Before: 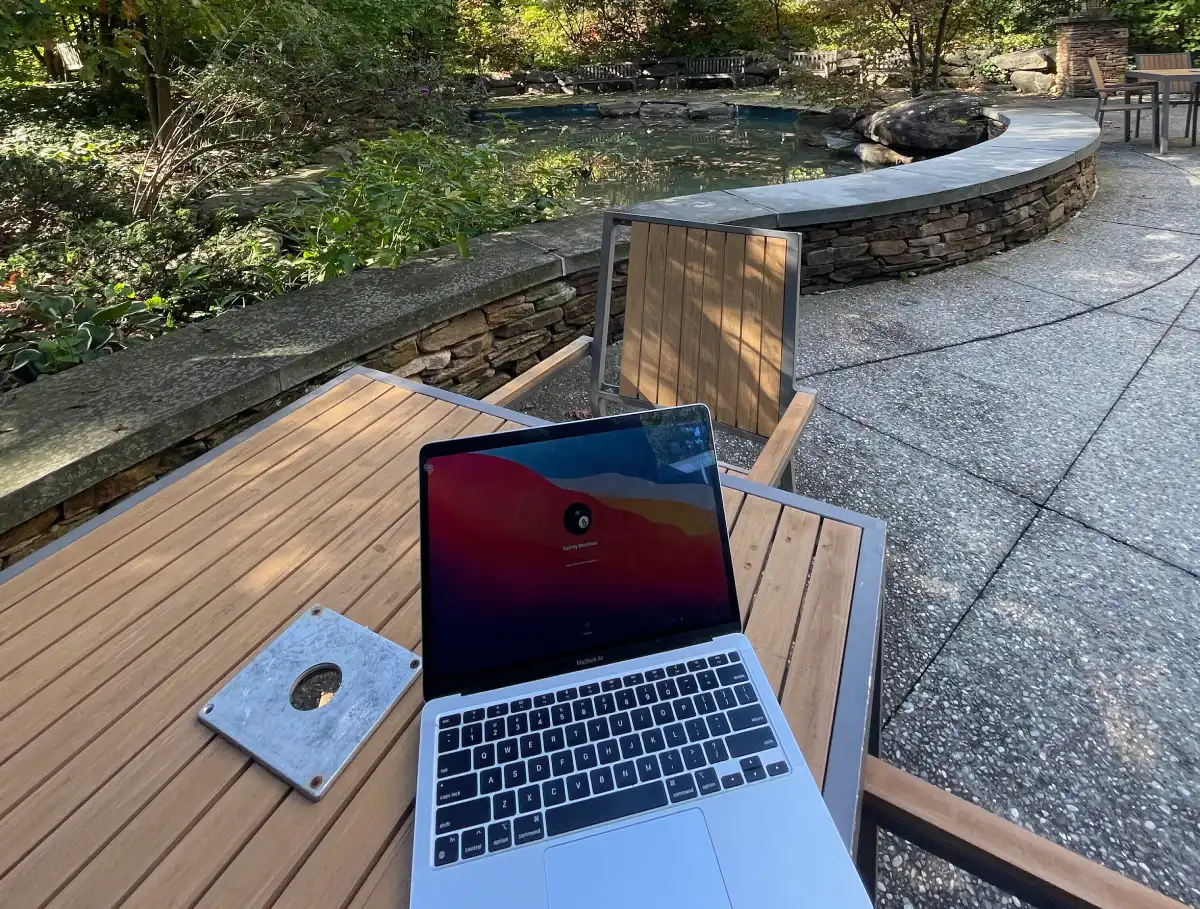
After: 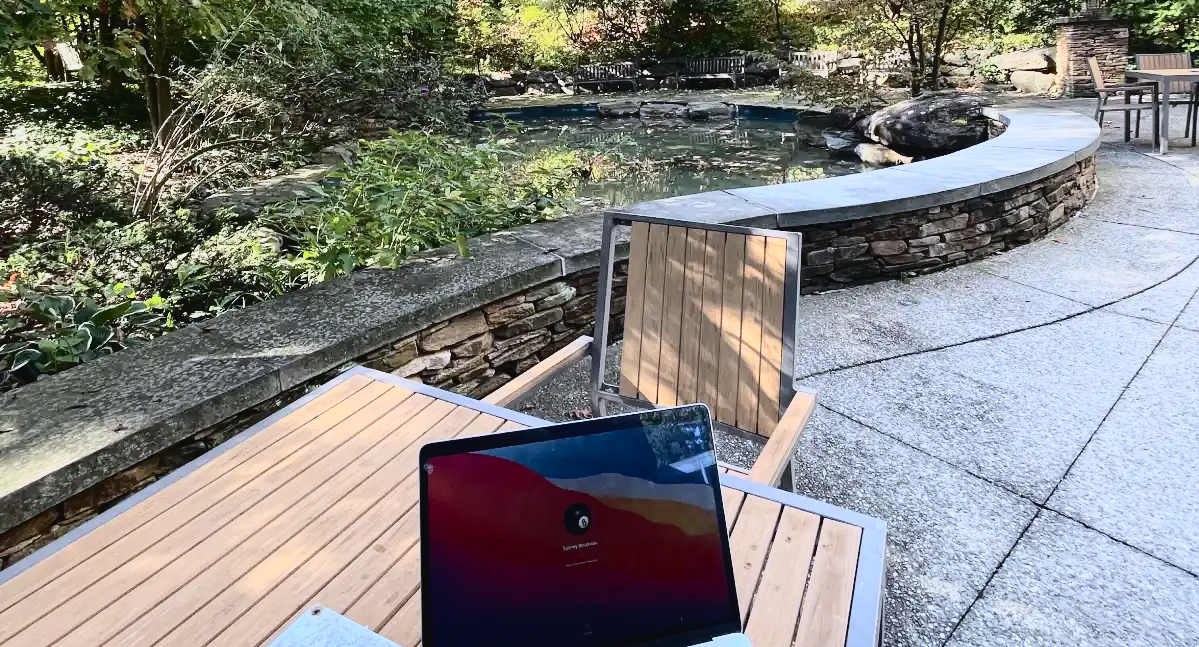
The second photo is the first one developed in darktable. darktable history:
color calibration: illuminant as shot in camera, x 0.358, y 0.373, temperature 4628.91 K
crop: bottom 28.754%
tone curve: curves: ch0 [(0, 0.026) (0.155, 0.133) (0.272, 0.34) (0.434, 0.625) (0.676, 0.871) (0.994, 0.955)], color space Lab, independent channels, preserve colors none
